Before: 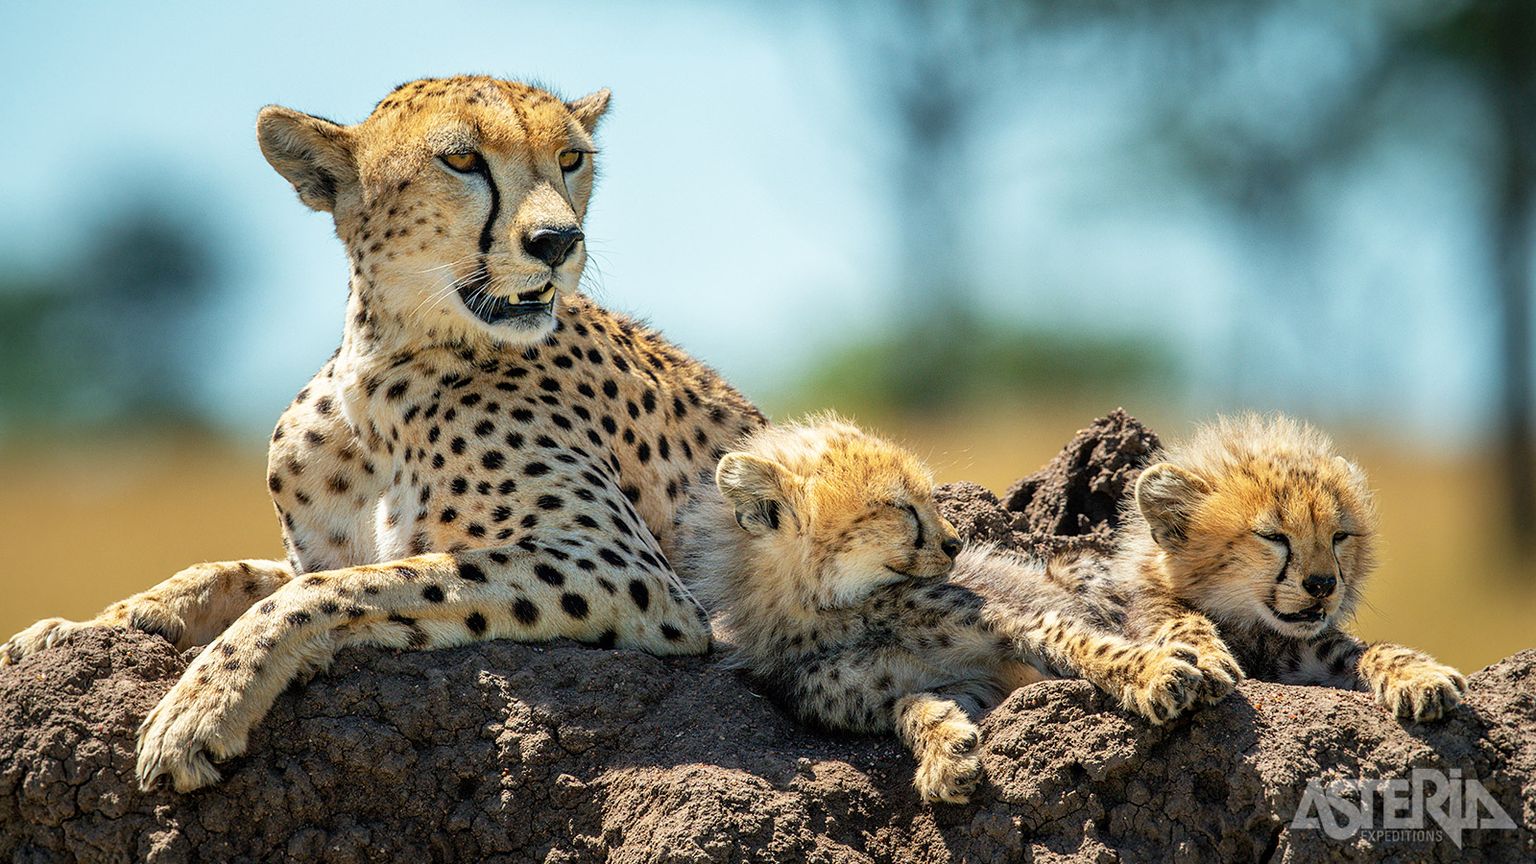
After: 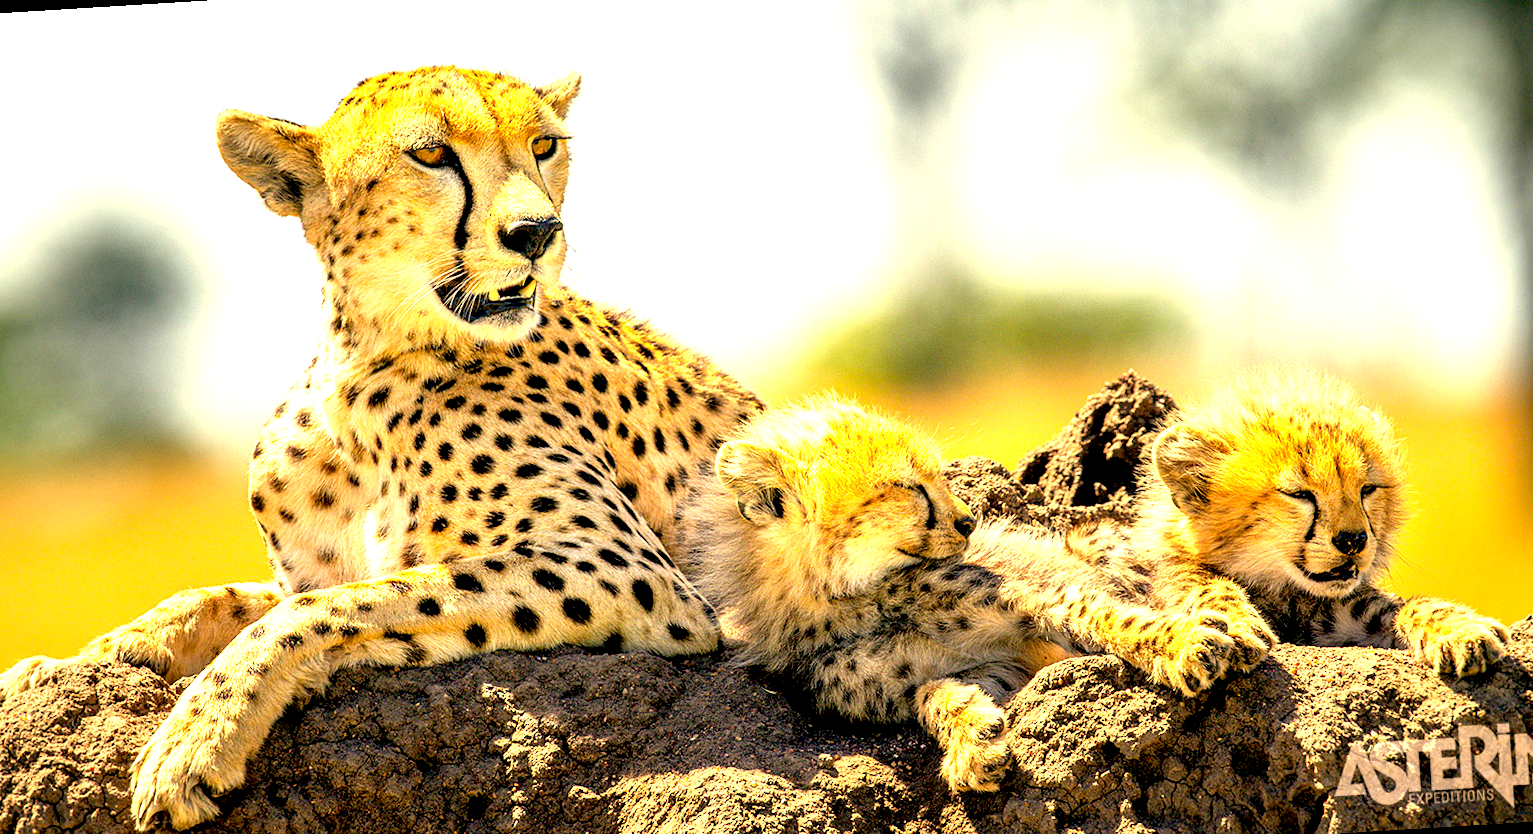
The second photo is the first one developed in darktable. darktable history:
exposure: black level correction 0.009, exposure 1.425 EV, compensate highlight preservation false
color correction: highlights a* 17.94, highlights b* 35.39, shadows a* 1.48, shadows b* 6.42, saturation 1.01
rotate and perspective: rotation -3.52°, crop left 0.036, crop right 0.964, crop top 0.081, crop bottom 0.919
